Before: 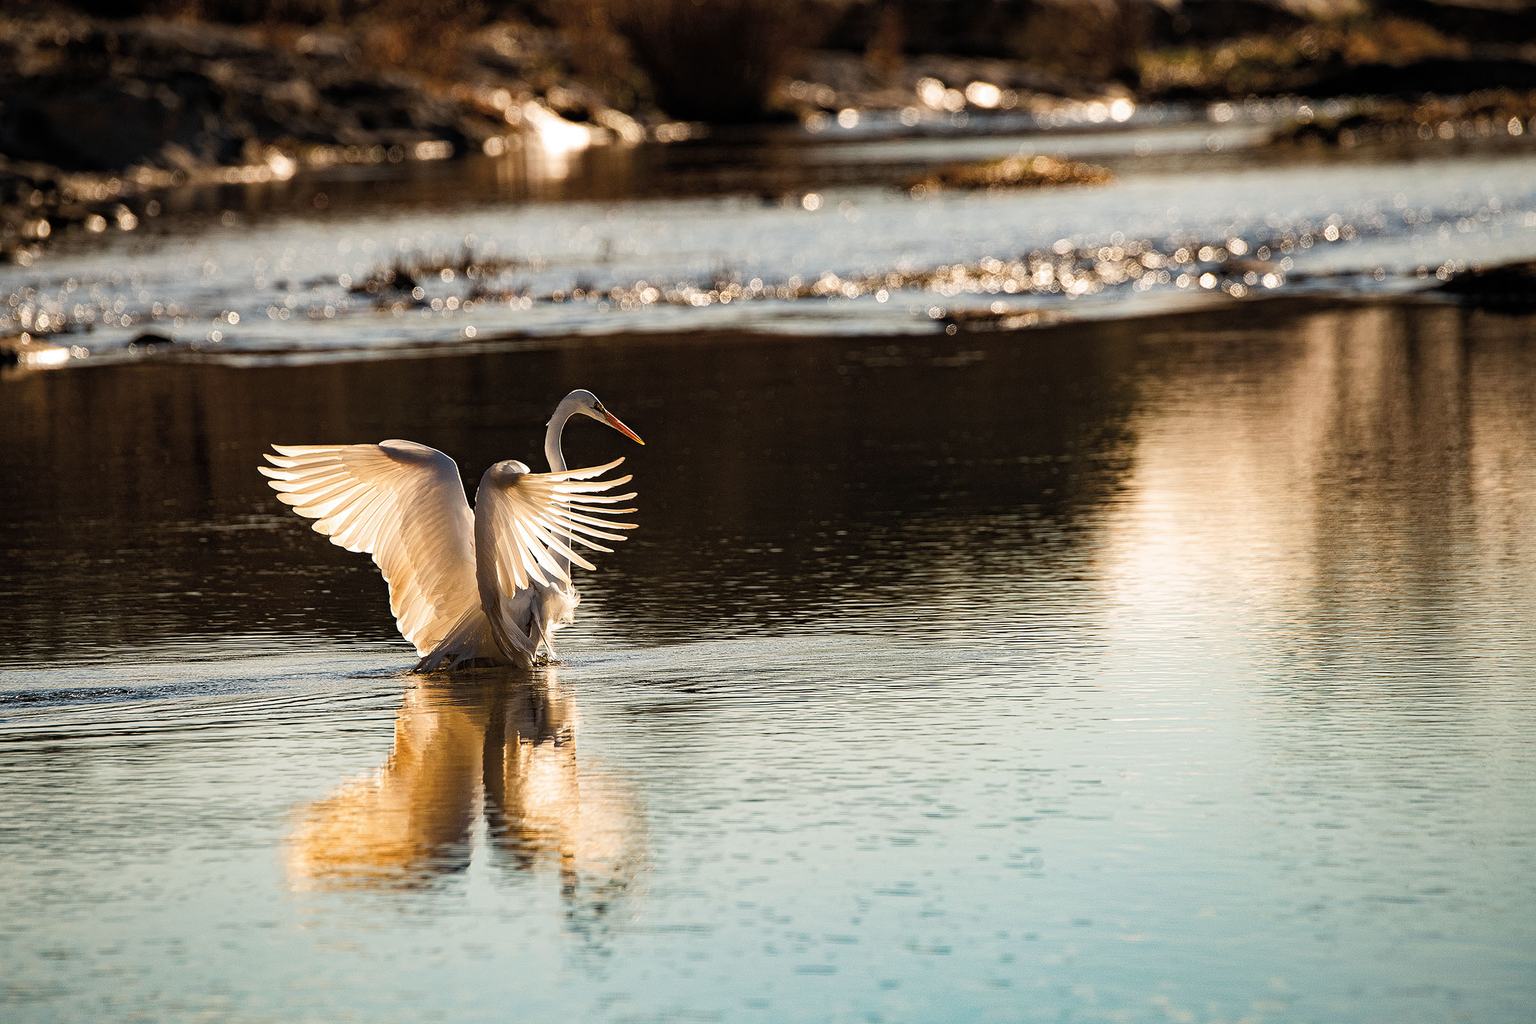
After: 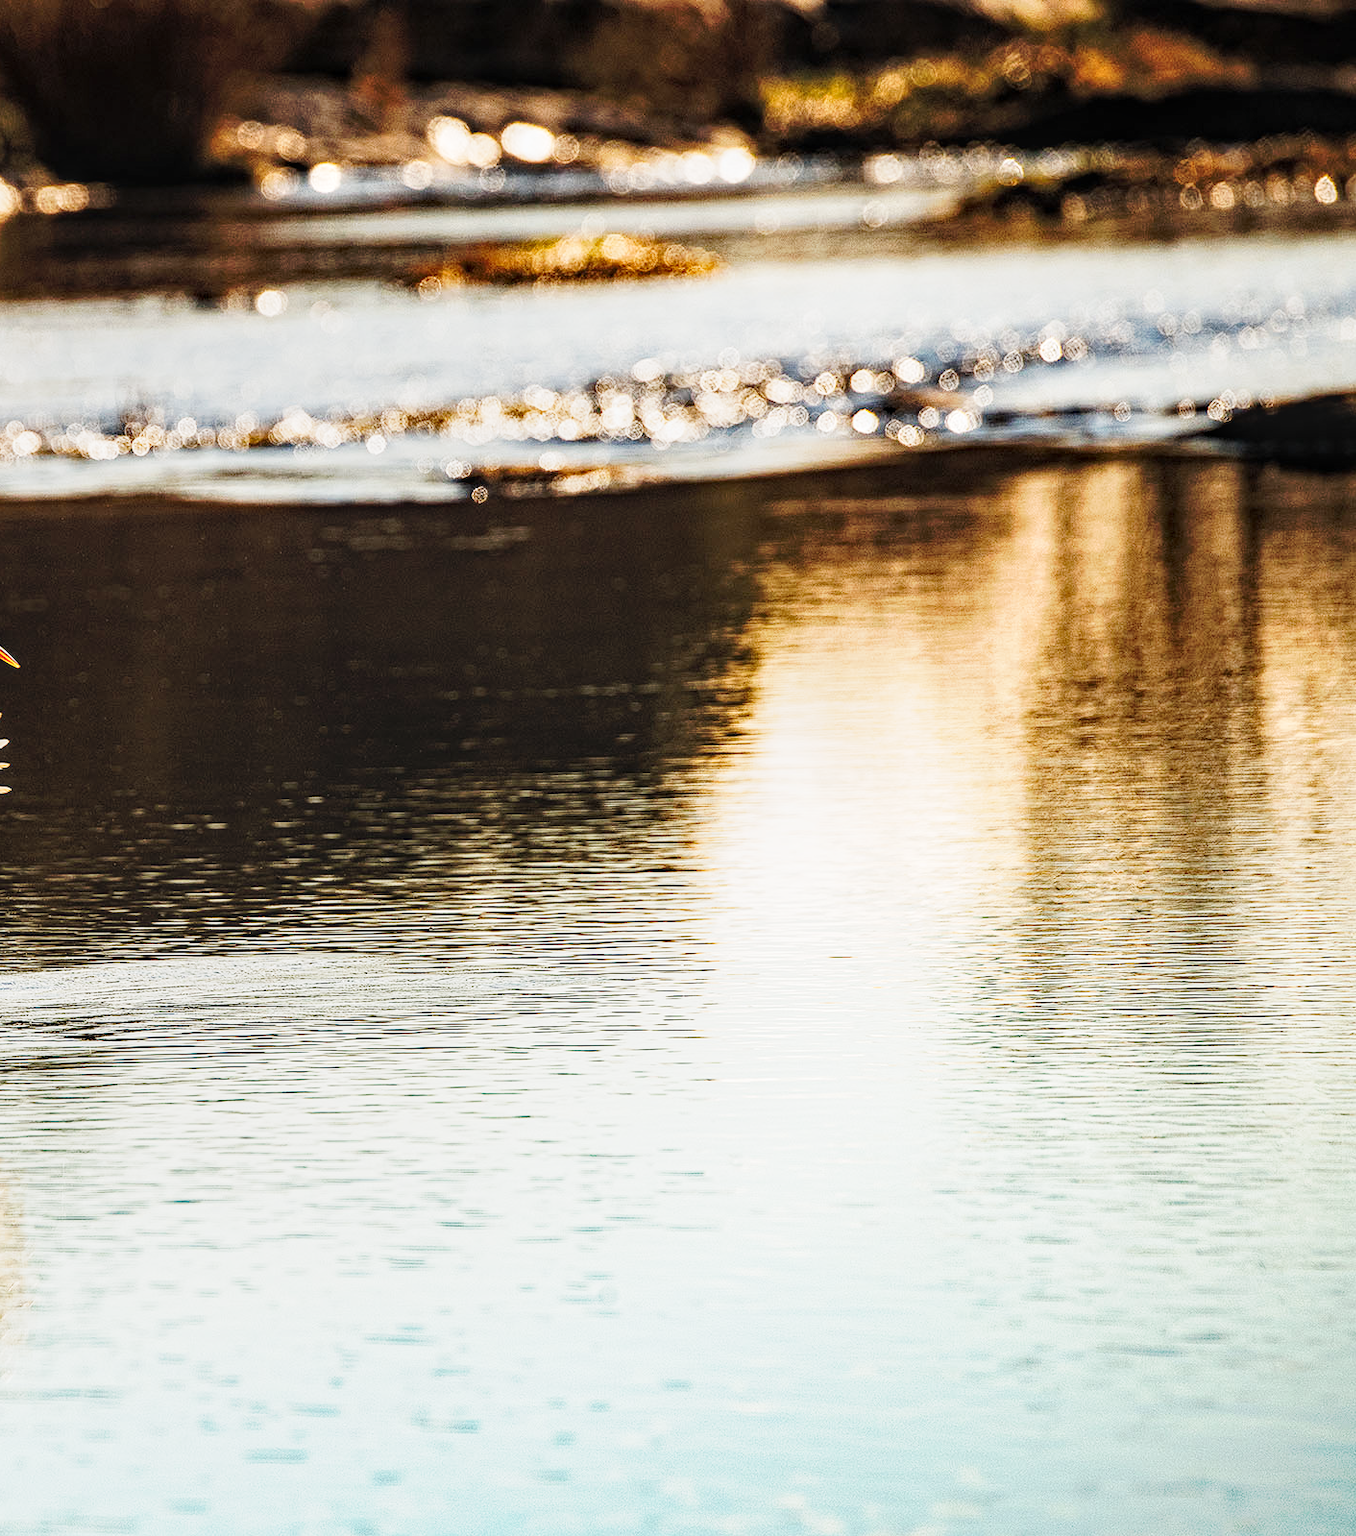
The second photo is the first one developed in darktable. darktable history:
local contrast: on, module defaults
haze removal: compatibility mode true, adaptive false
crop: left 41.158%
tone curve: curves: ch0 [(0, 0) (0.003, 0.003) (0.011, 0.013) (0.025, 0.029) (0.044, 0.052) (0.069, 0.082) (0.1, 0.118) (0.136, 0.161) (0.177, 0.21) (0.224, 0.27) (0.277, 0.38) (0.335, 0.49) (0.399, 0.594) (0.468, 0.692) (0.543, 0.794) (0.623, 0.857) (0.709, 0.919) (0.801, 0.955) (0.898, 0.978) (1, 1)], preserve colors none
